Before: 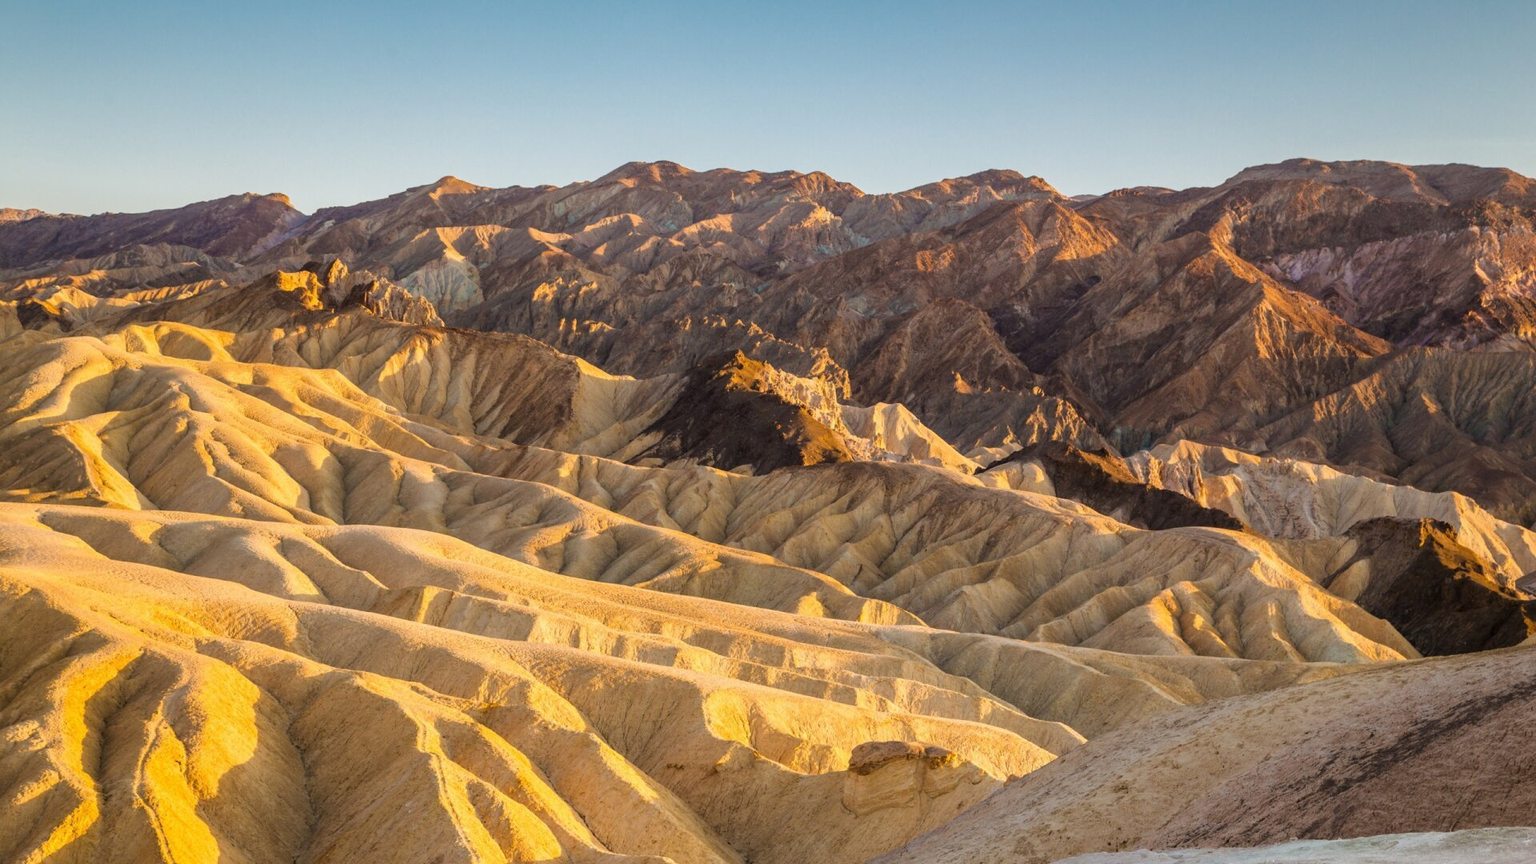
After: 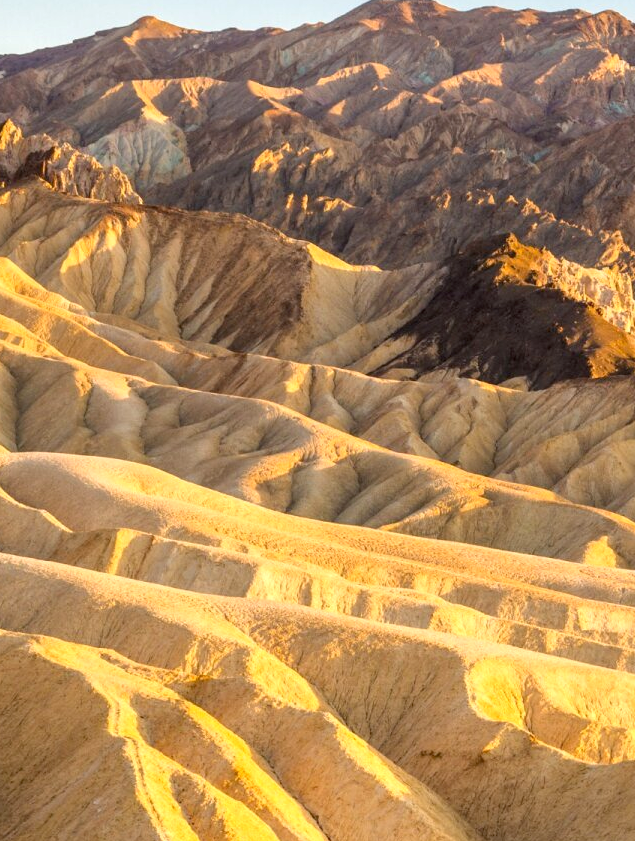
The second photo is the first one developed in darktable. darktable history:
crop and rotate: left 21.522%, top 19.061%, right 45.396%, bottom 3.002%
color correction: highlights b* 0.001
exposure: black level correction 0.003, exposure 0.389 EV, compensate highlight preservation false
